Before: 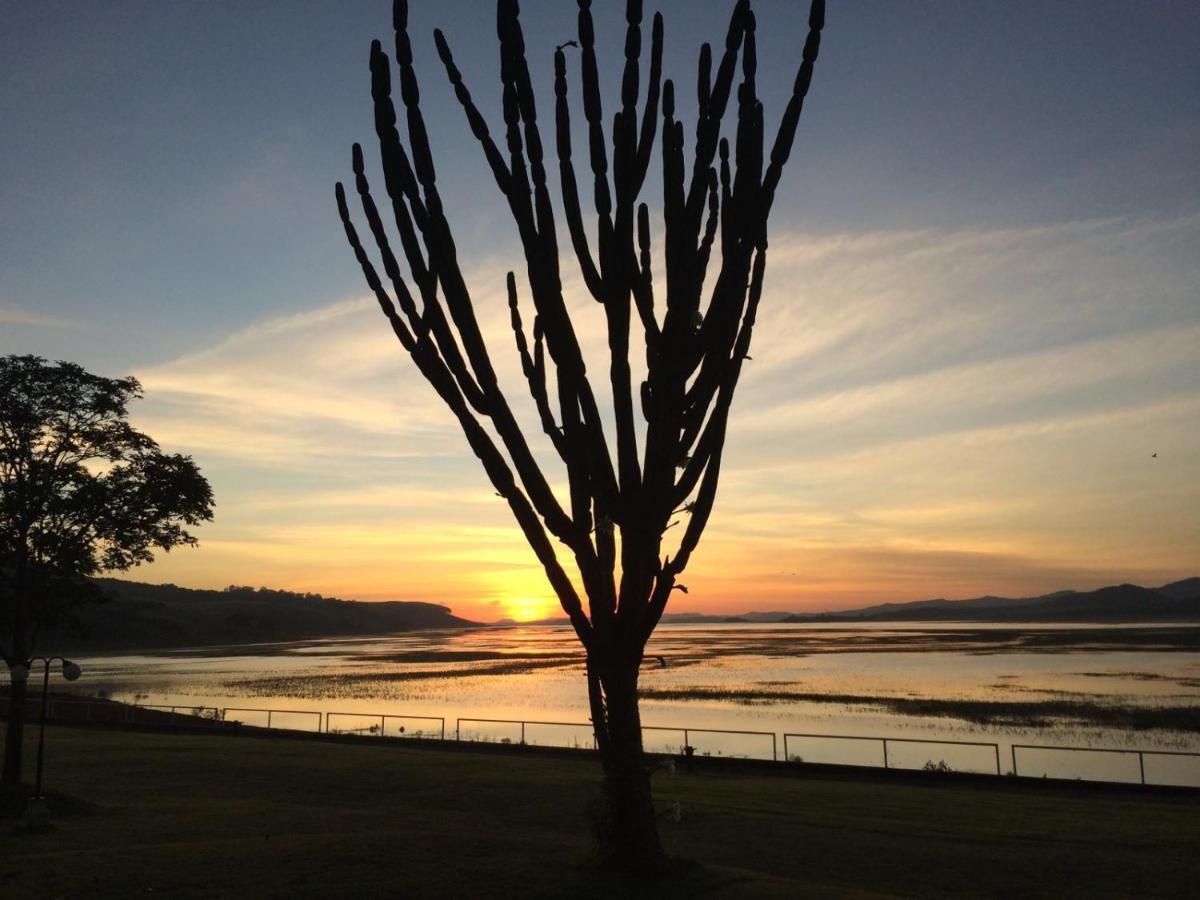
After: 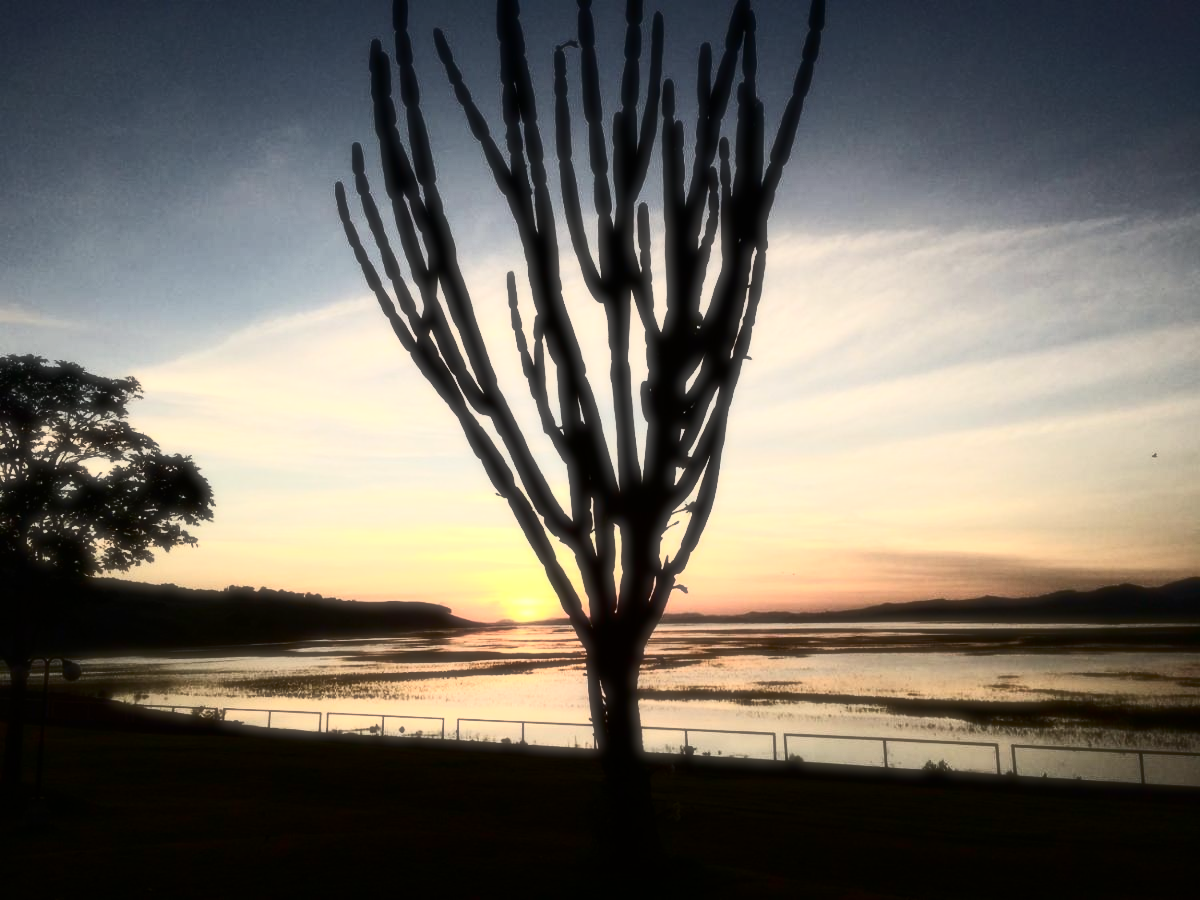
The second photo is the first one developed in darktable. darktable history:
soften: size 19.52%, mix 20.32%
contrast brightness saturation: contrast 0.5, saturation -0.1
